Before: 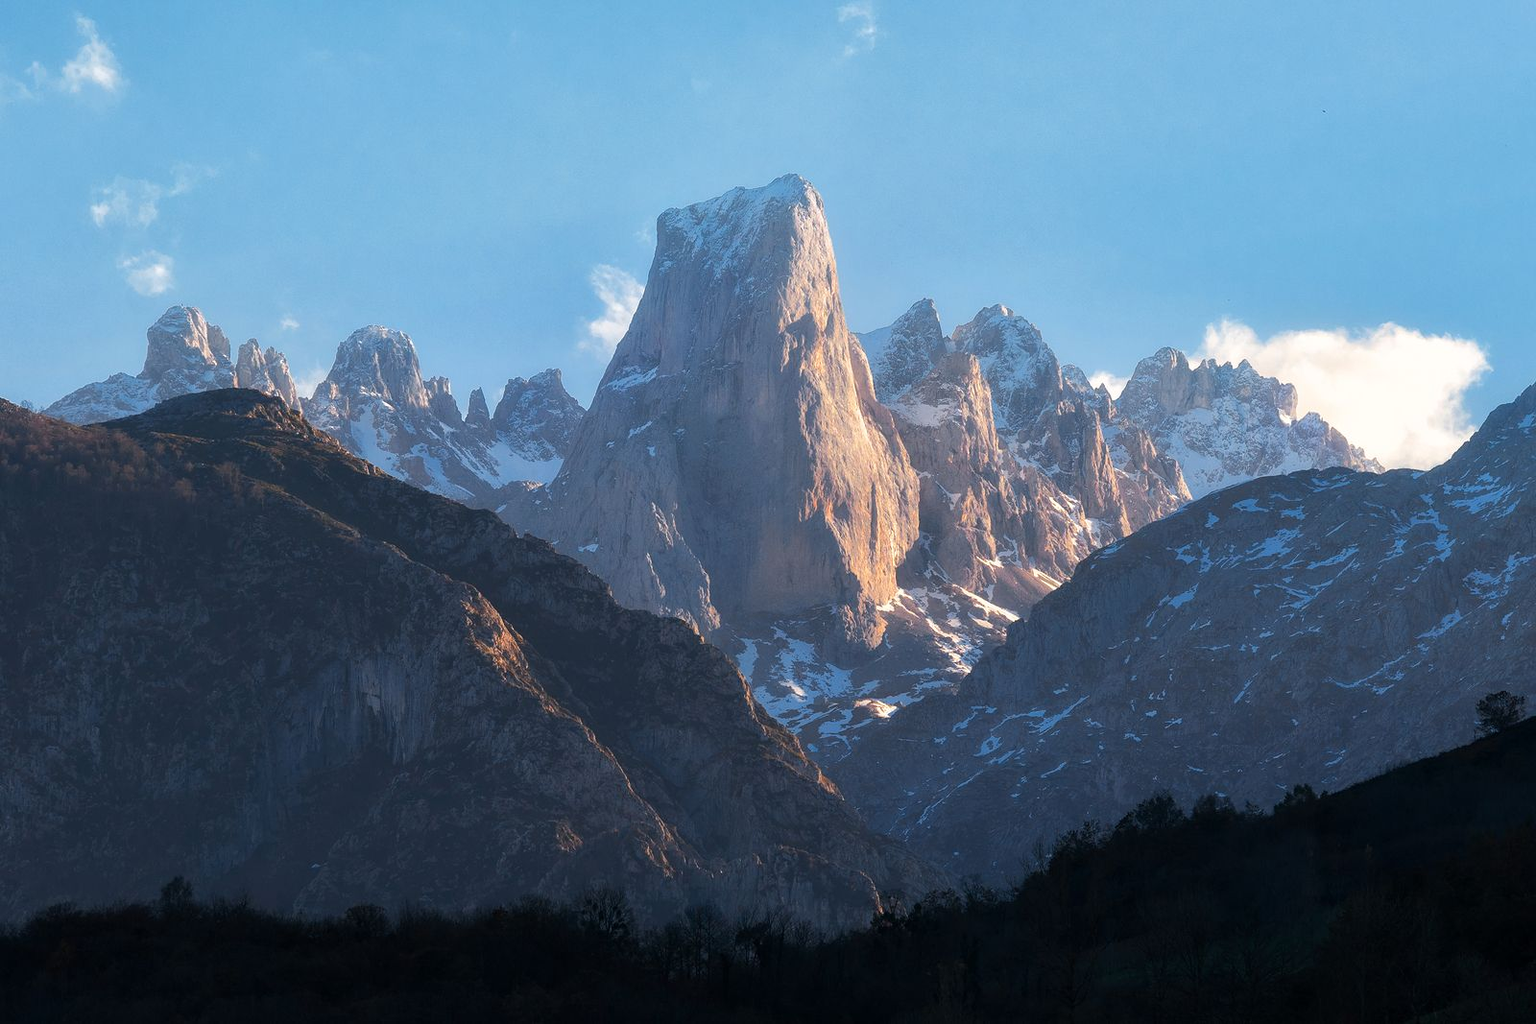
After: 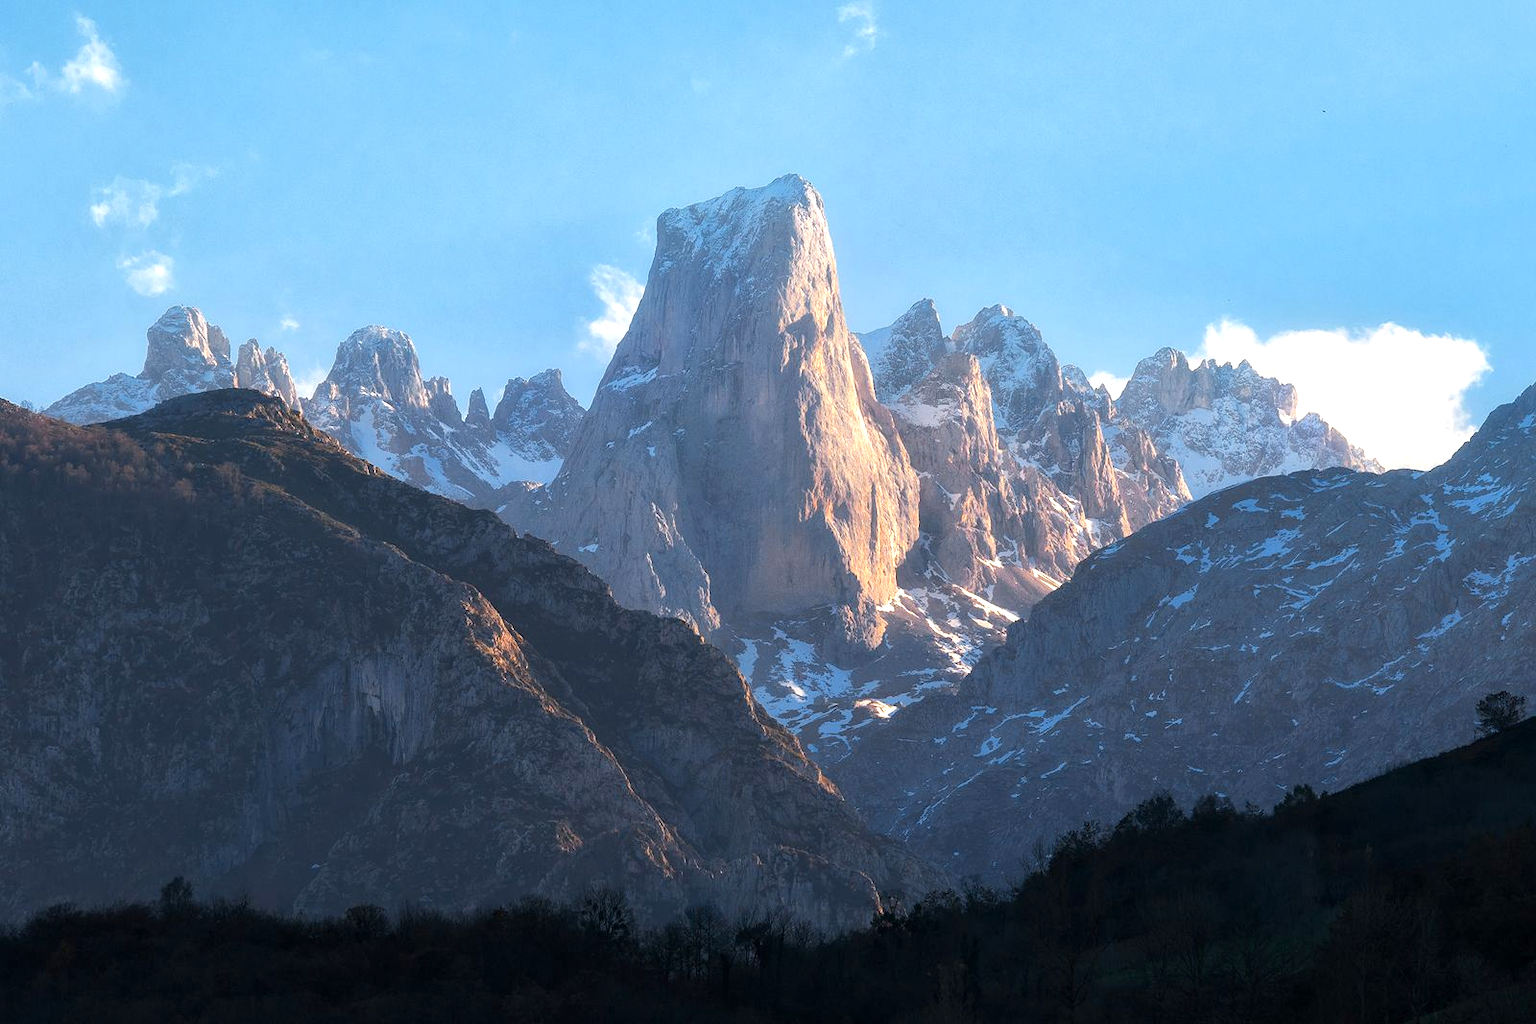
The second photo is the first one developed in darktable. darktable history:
local contrast: mode bilateral grid, contrast 10, coarseness 26, detail 115%, midtone range 0.2
color correction: highlights b* 0.028
exposure: exposure 0.428 EV, compensate exposure bias true, compensate highlight preservation false
